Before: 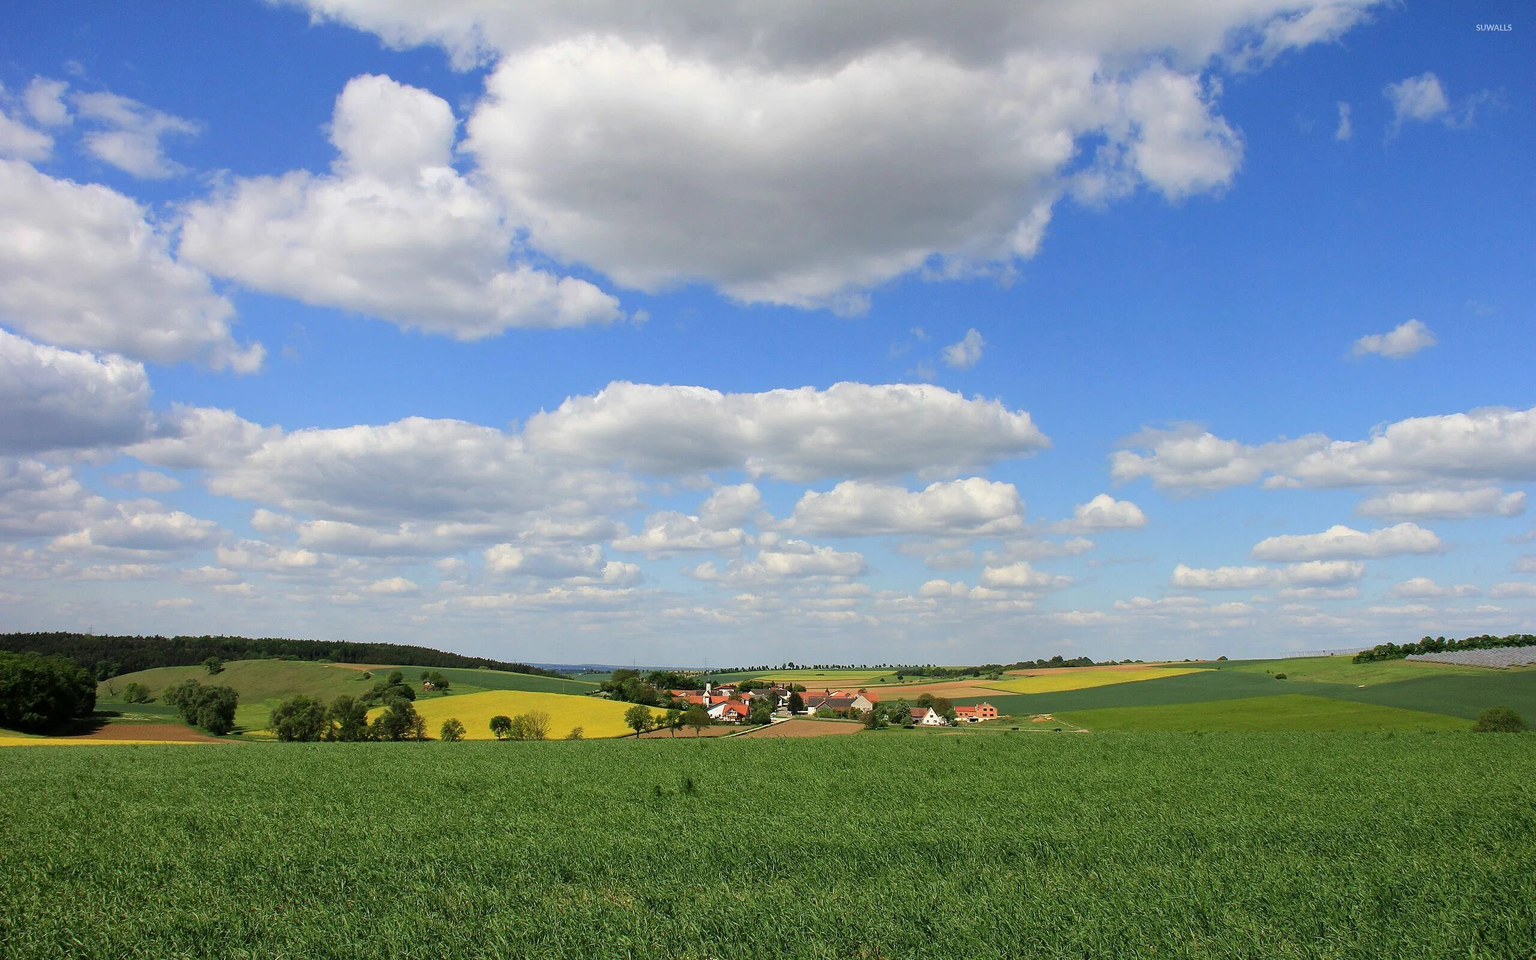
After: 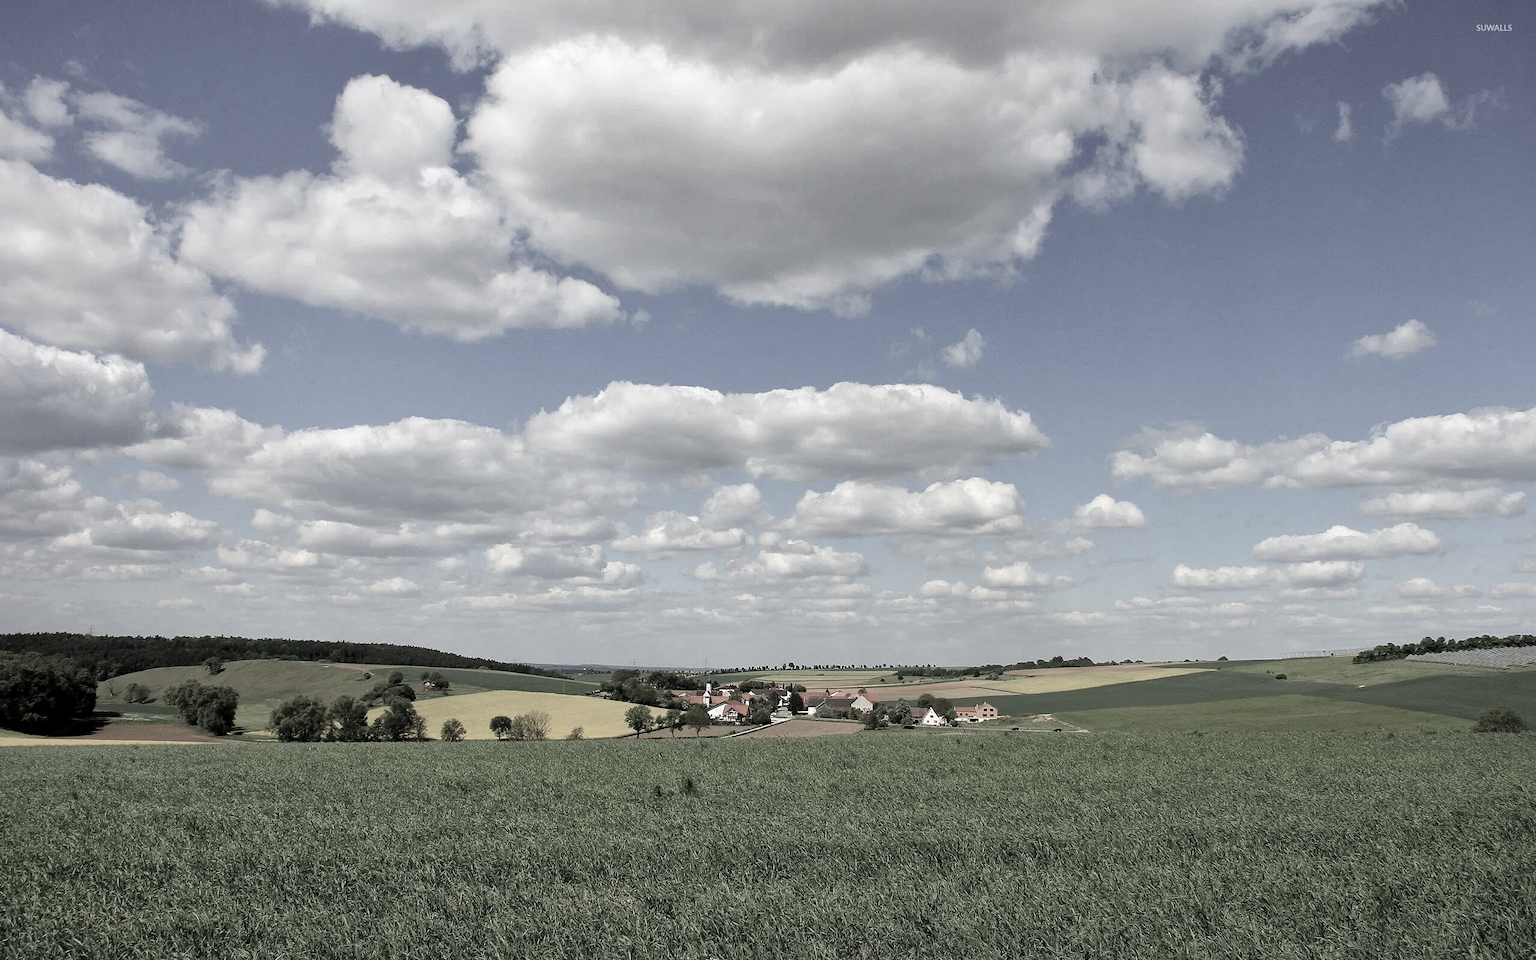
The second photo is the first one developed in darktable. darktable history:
color correction: highlights b* -0.025, saturation 0.293
local contrast: mode bilateral grid, contrast 21, coarseness 50, detail 133%, midtone range 0.2
